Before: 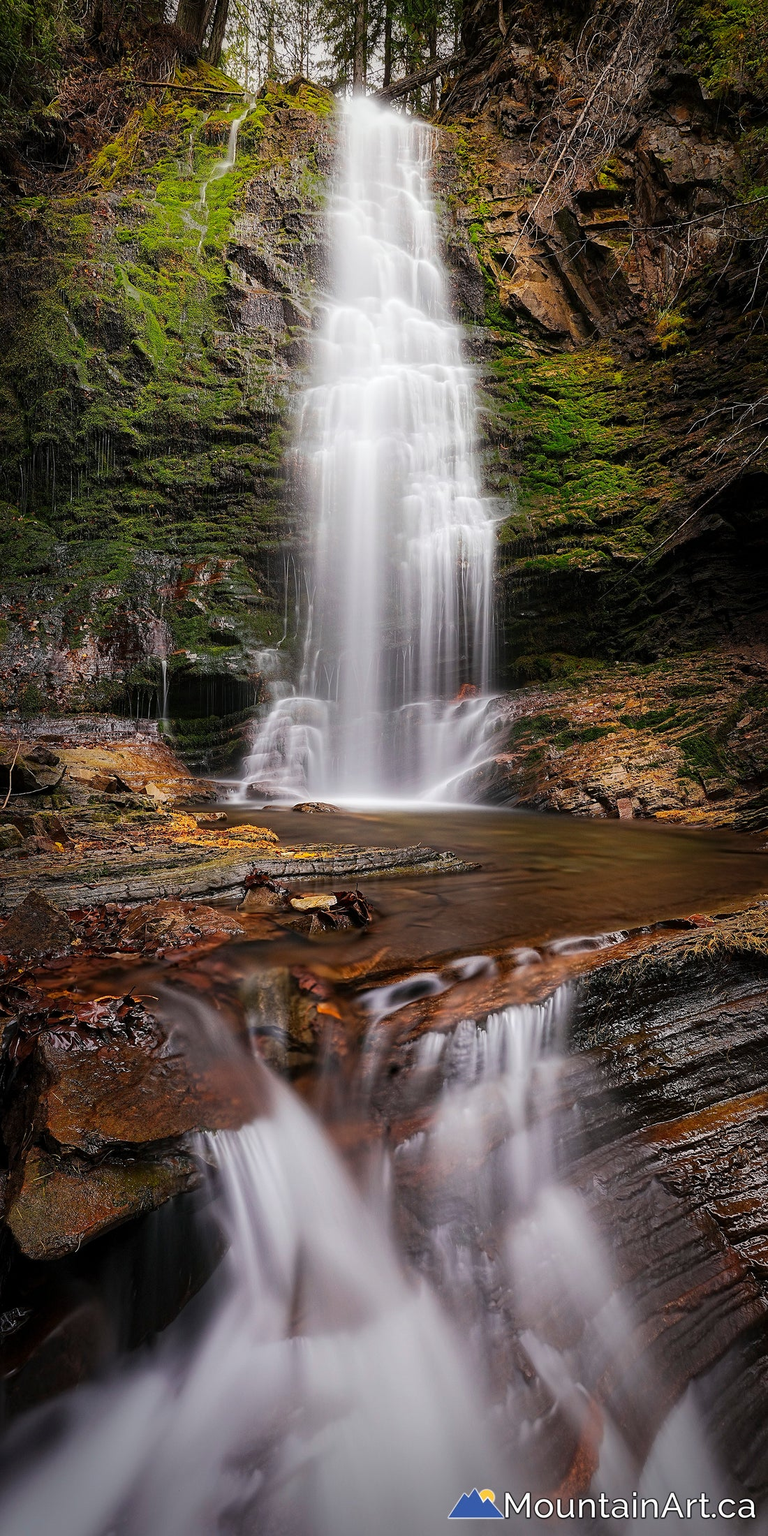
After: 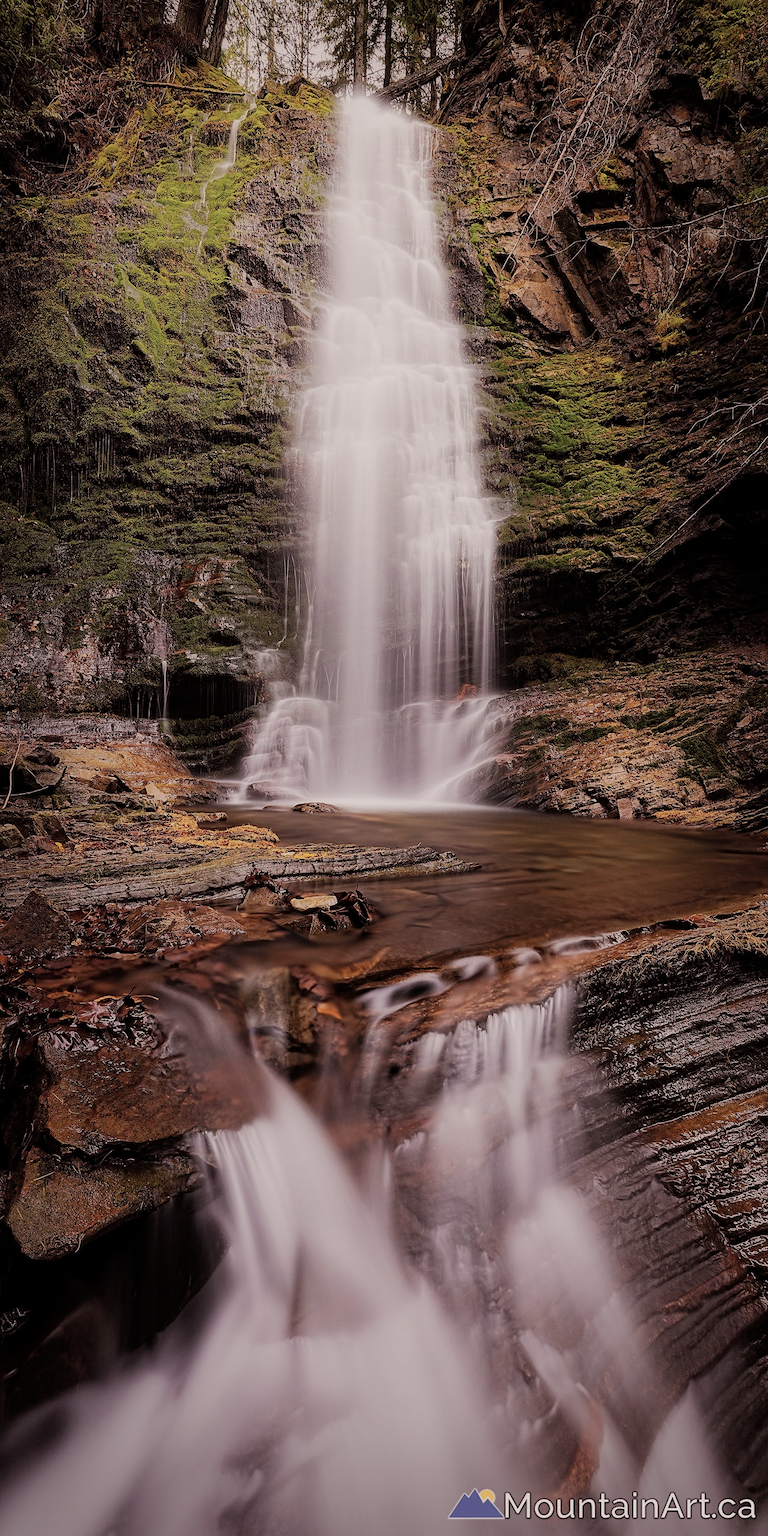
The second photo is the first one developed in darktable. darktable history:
color correction: highlights a* 5.59, highlights b* 5.24, saturation 0.68
filmic rgb: black relative exposure -7.65 EV, white relative exposure 4.56 EV, hardness 3.61
rgb levels: mode RGB, independent channels, levels [[0, 0.474, 1], [0, 0.5, 1], [0, 0.5, 1]]
